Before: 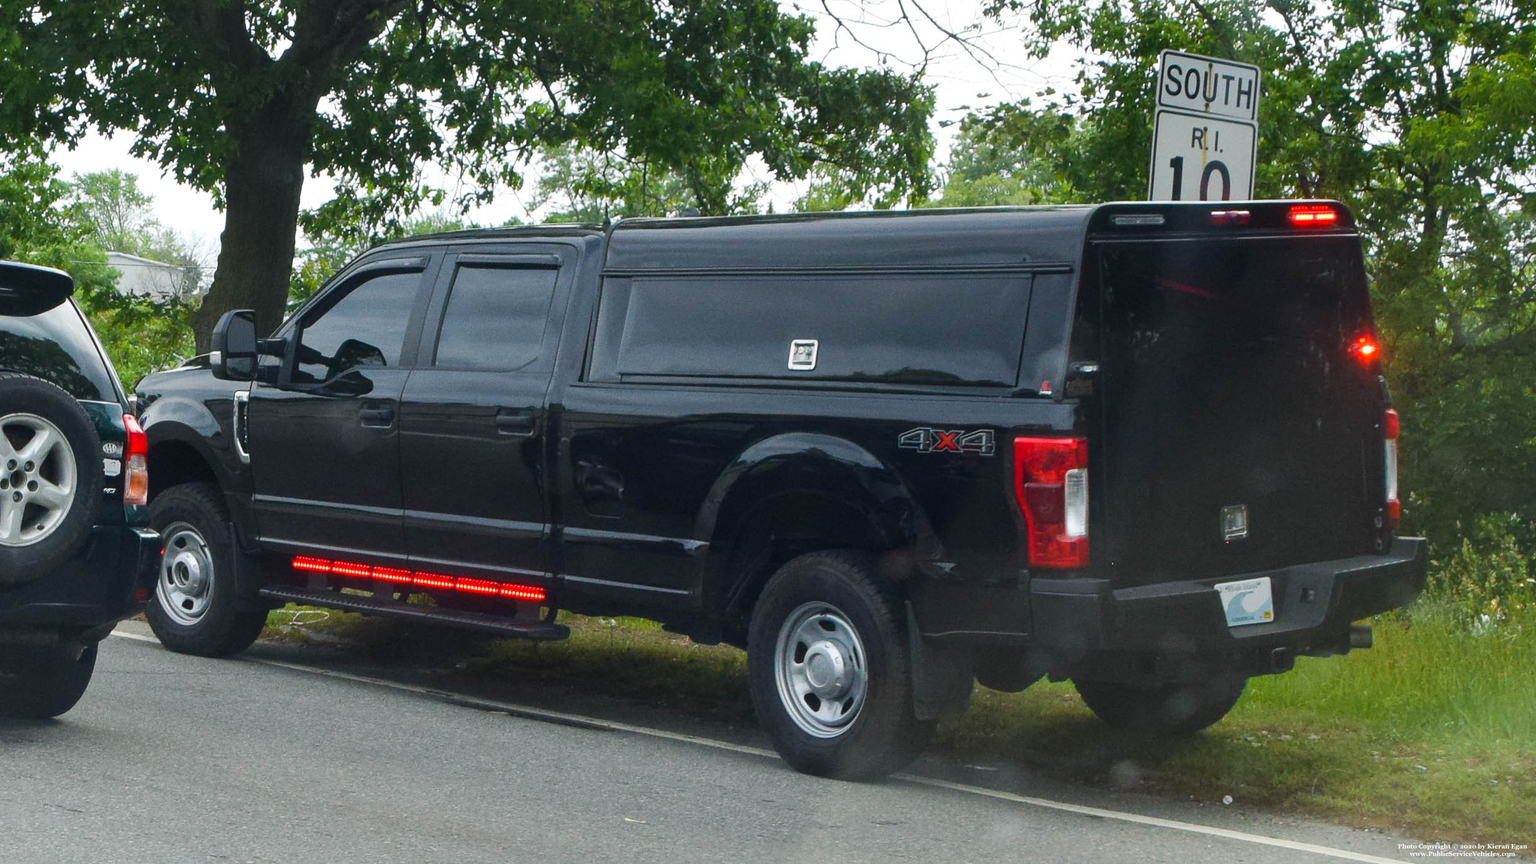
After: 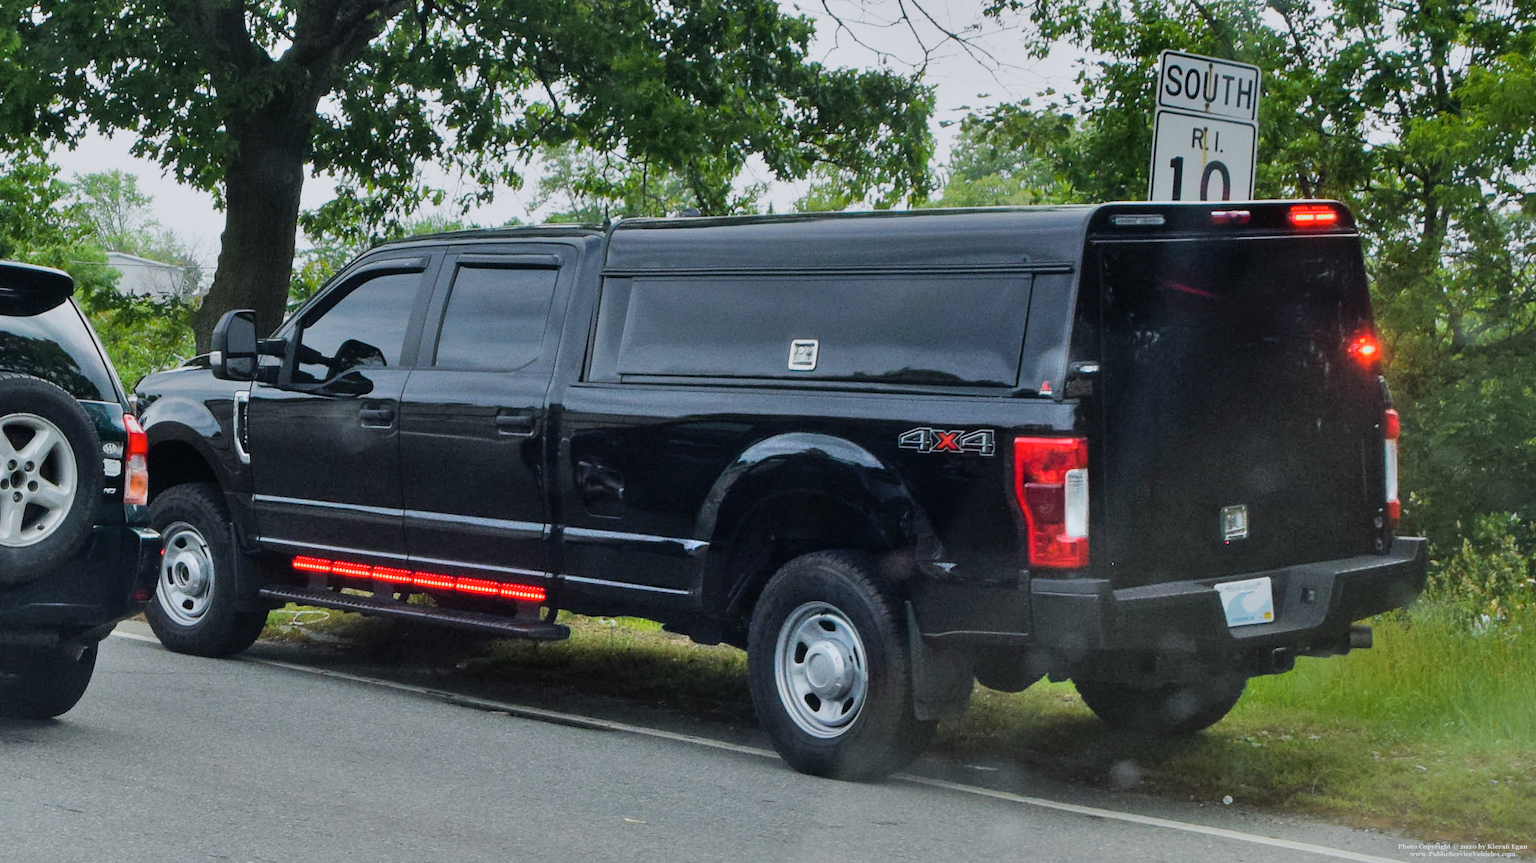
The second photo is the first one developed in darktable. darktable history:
filmic rgb: hardness 4.17
shadows and highlights: low approximation 0.01, soften with gaussian
white balance: red 0.98, blue 1.034
